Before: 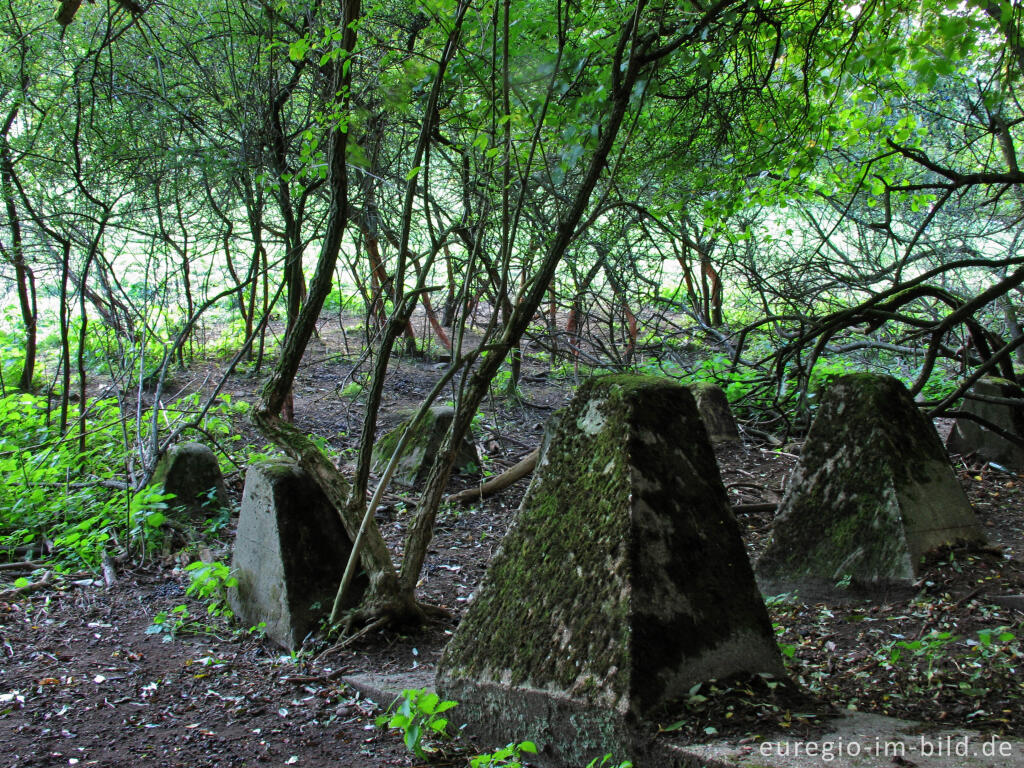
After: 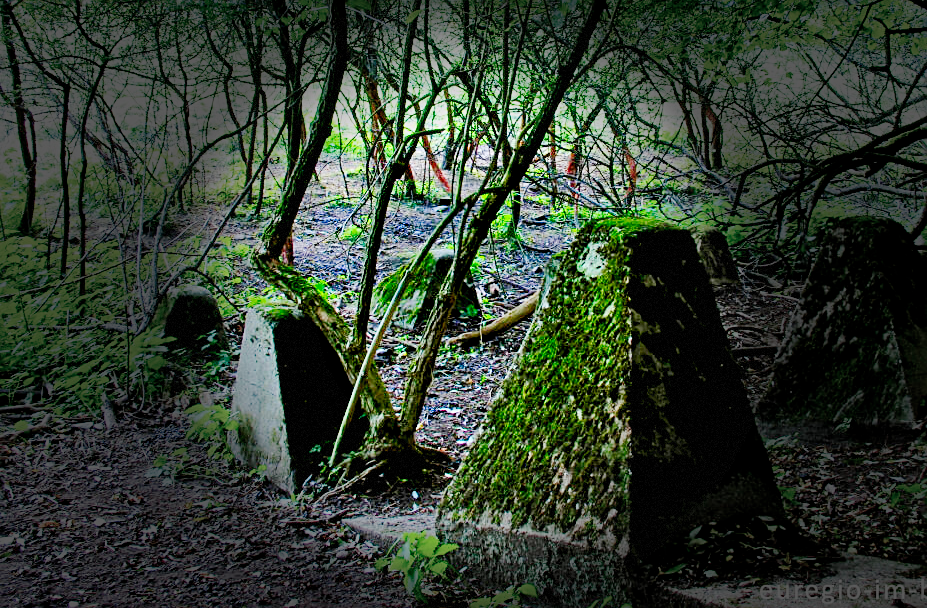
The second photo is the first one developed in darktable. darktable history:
exposure: black level correction 0.012, exposure 0.7 EV, compensate highlight preservation false
crop: top 20.522%, right 9.455%, bottom 0.221%
vignetting: fall-off start 32.22%, fall-off radius 35.15%, brightness -0.89, dithering 8-bit output
sharpen: on, module defaults
contrast brightness saturation: contrast 0.204, brightness 0.162, saturation 0.225
tone curve: curves: ch0 [(0, 0) (0.003, 0.016) (0.011, 0.016) (0.025, 0.016) (0.044, 0.016) (0.069, 0.016) (0.1, 0.026) (0.136, 0.047) (0.177, 0.088) (0.224, 0.14) (0.277, 0.2) (0.335, 0.276) (0.399, 0.37) (0.468, 0.47) (0.543, 0.583) (0.623, 0.698) (0.709, 0.779) (0.801, 0.858) (0.898, 0.929) (1, 1)], preserve colors none
color balance rgb: perceptual saturation grading › global saturation 35.127%, perceptual saturation grading › highlights -29.929%, perceptual saturation grading › shadows 35.7%, contrast -29.763%
